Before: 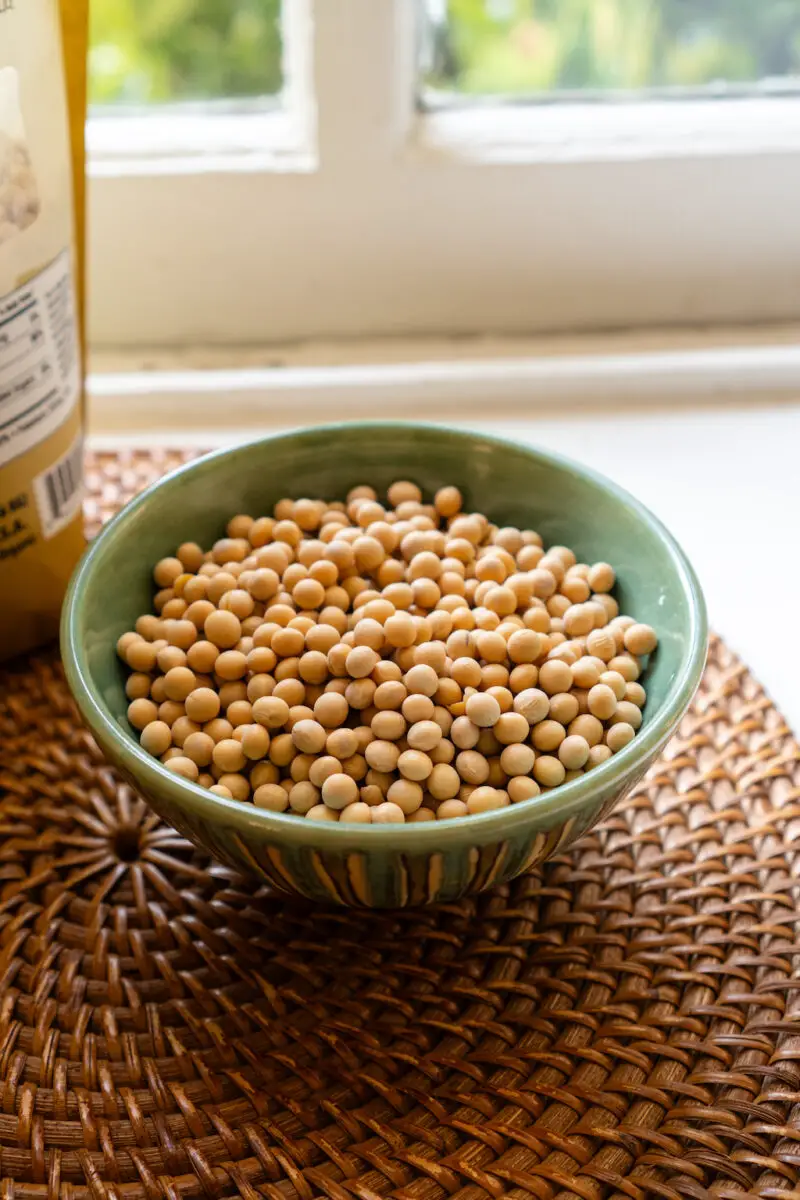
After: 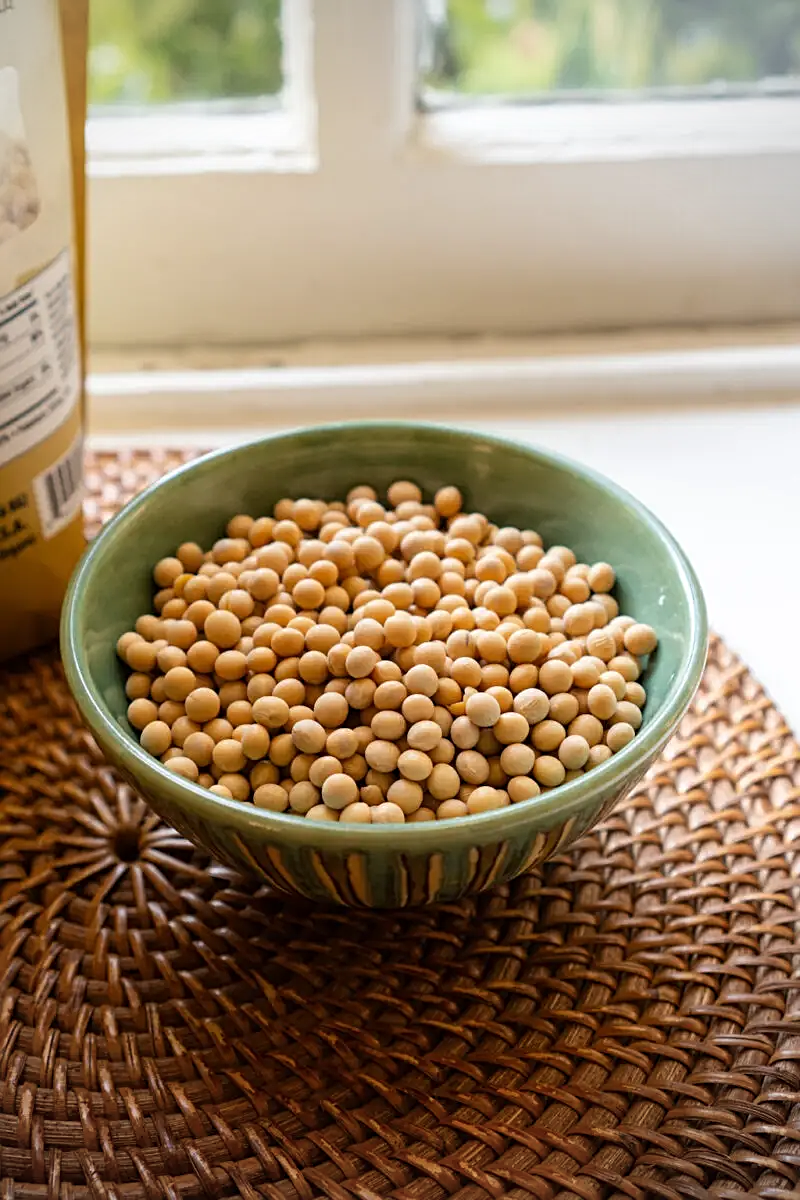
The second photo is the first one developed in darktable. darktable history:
sharpen: radius 2.188, amount 0.387, threshold 0.164
vignetting: fall-off radius 61.15%, unbound false
